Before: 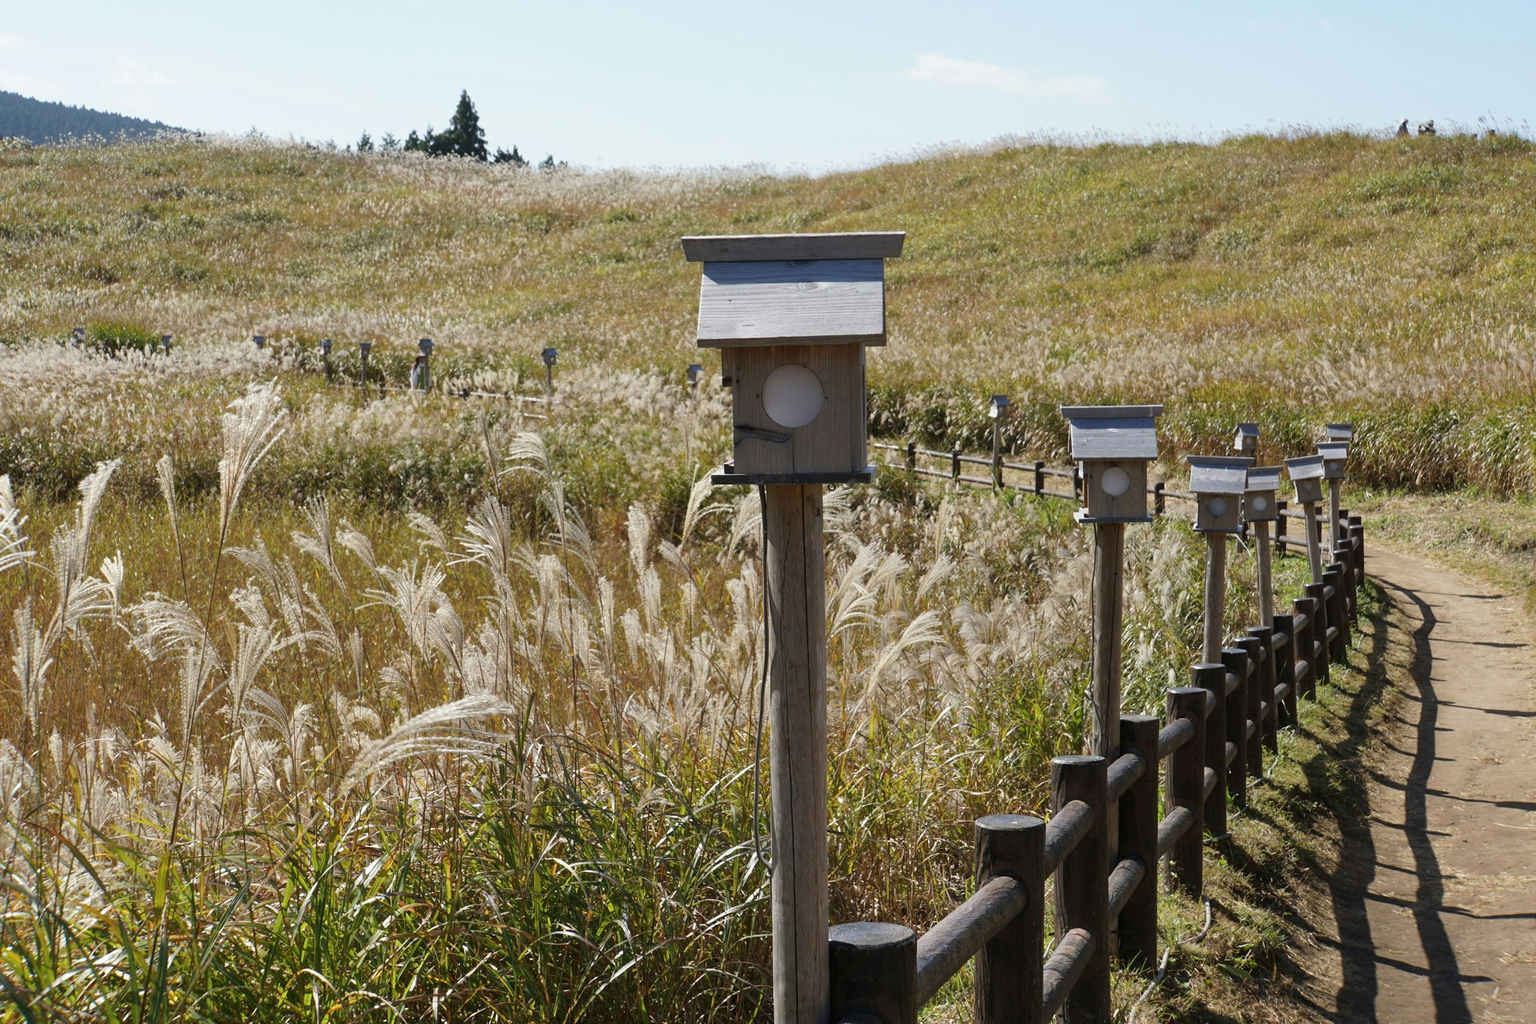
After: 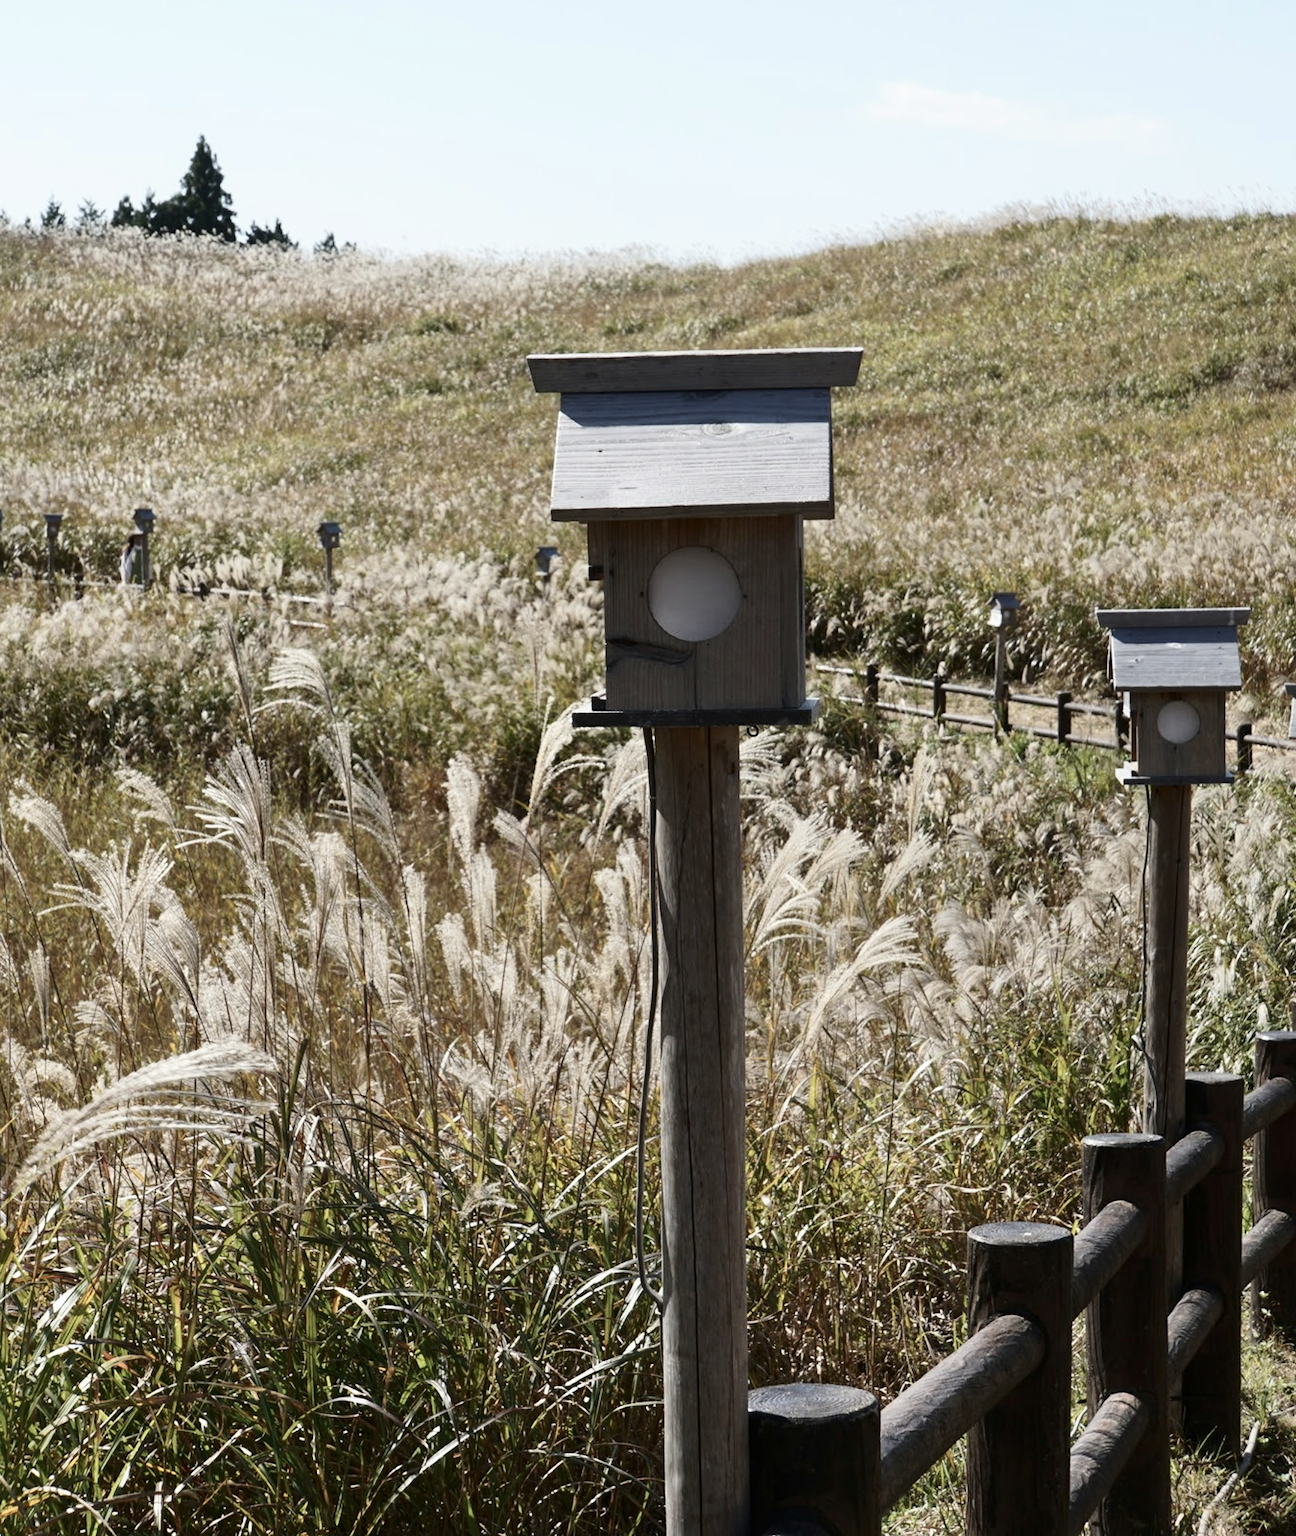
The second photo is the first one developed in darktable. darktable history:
contrast brightness saturation: contrast 0.25, saturation -0.31
crop: left 21.496%, right 22.254%
